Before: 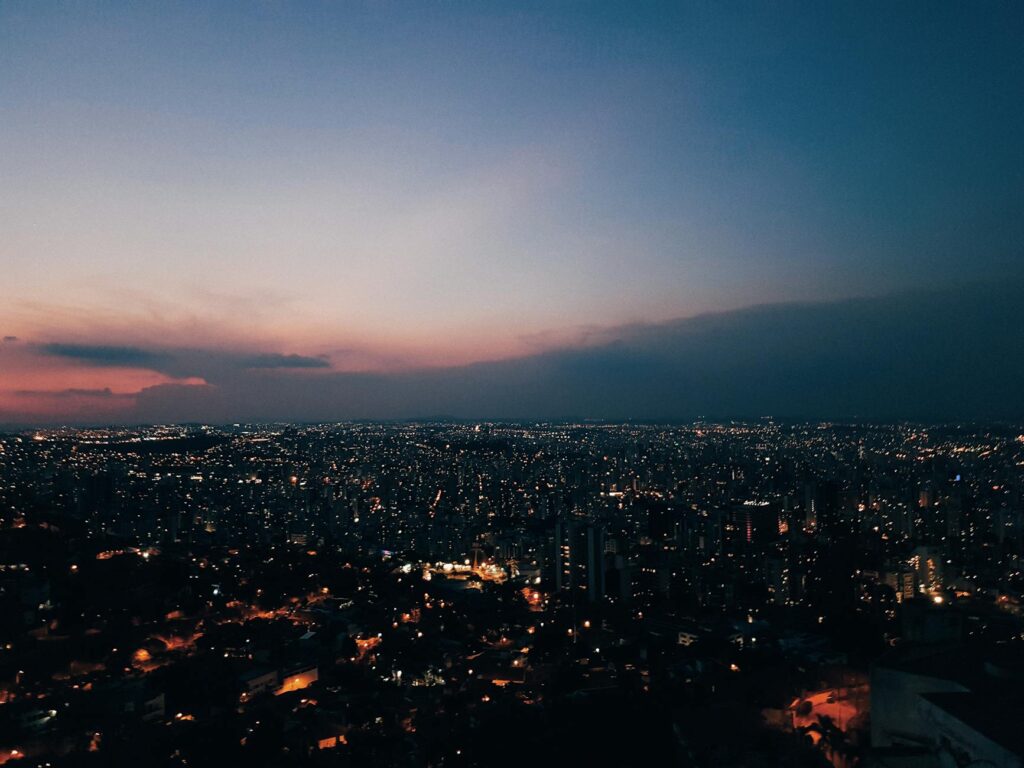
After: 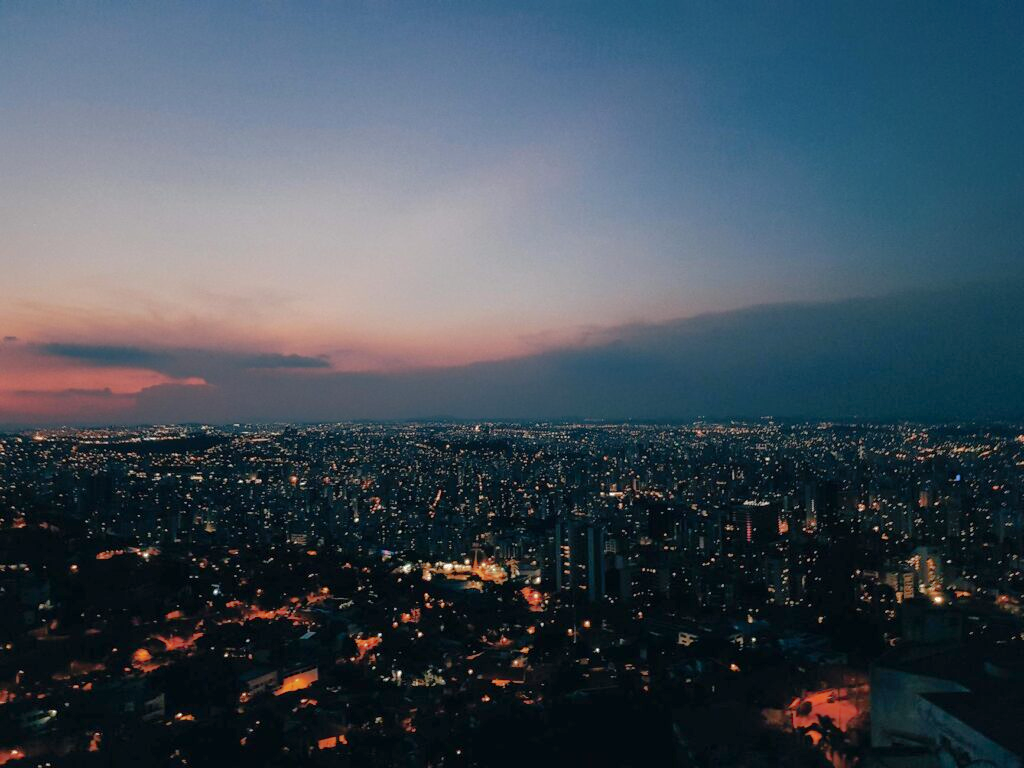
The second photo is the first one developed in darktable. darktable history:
shadows and highlights: highlights -60
levels: levels [0, 0.492, 0.984]
